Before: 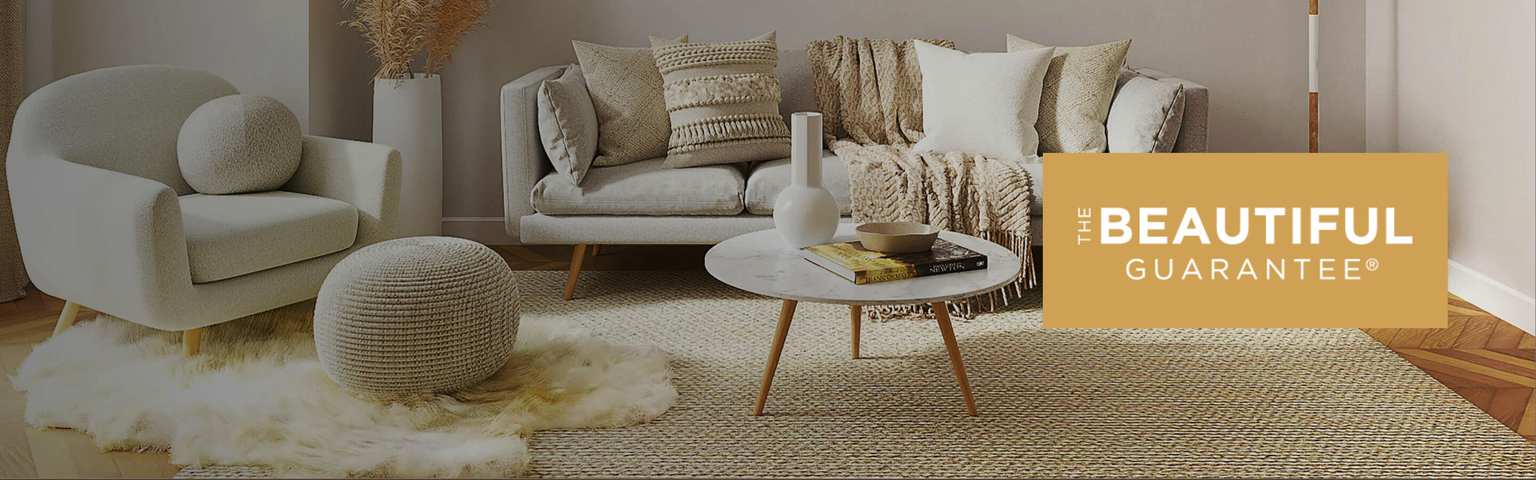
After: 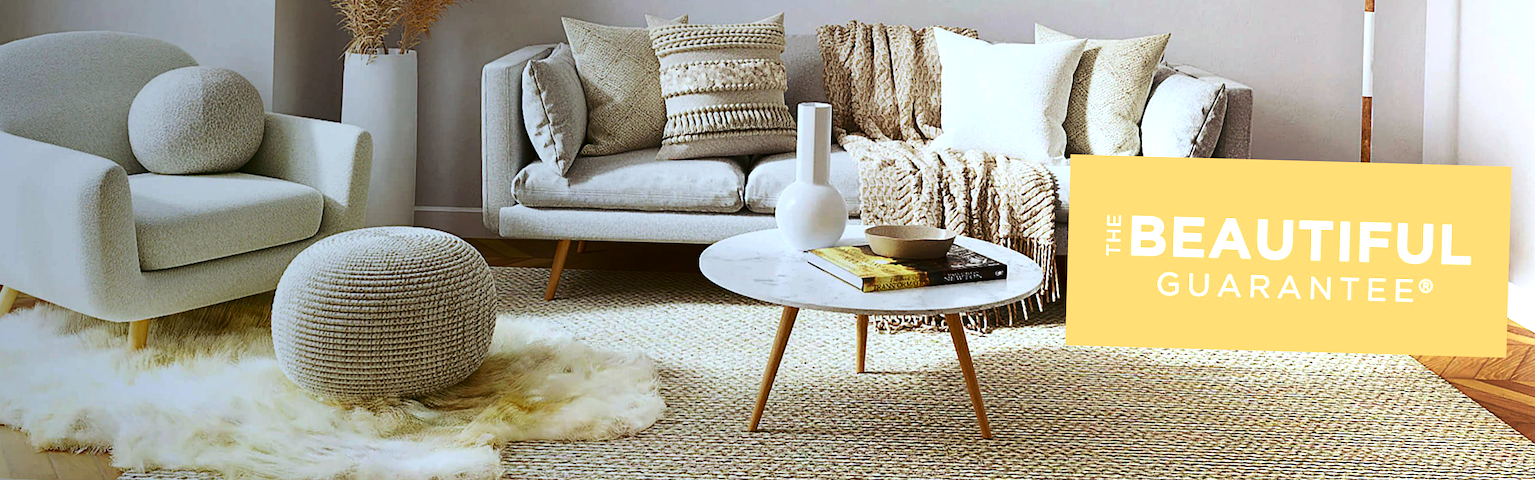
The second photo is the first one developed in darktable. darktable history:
crop and rotate: angle -1.6°
contrast brightness saturation: contrast 0.187, brightness -0.114, saturation 0.206
exposure: exposure 0.951 EV, compensate highlight preservation false
color calibration: x 0.37, y 0.382, temperature 4317.62 K
